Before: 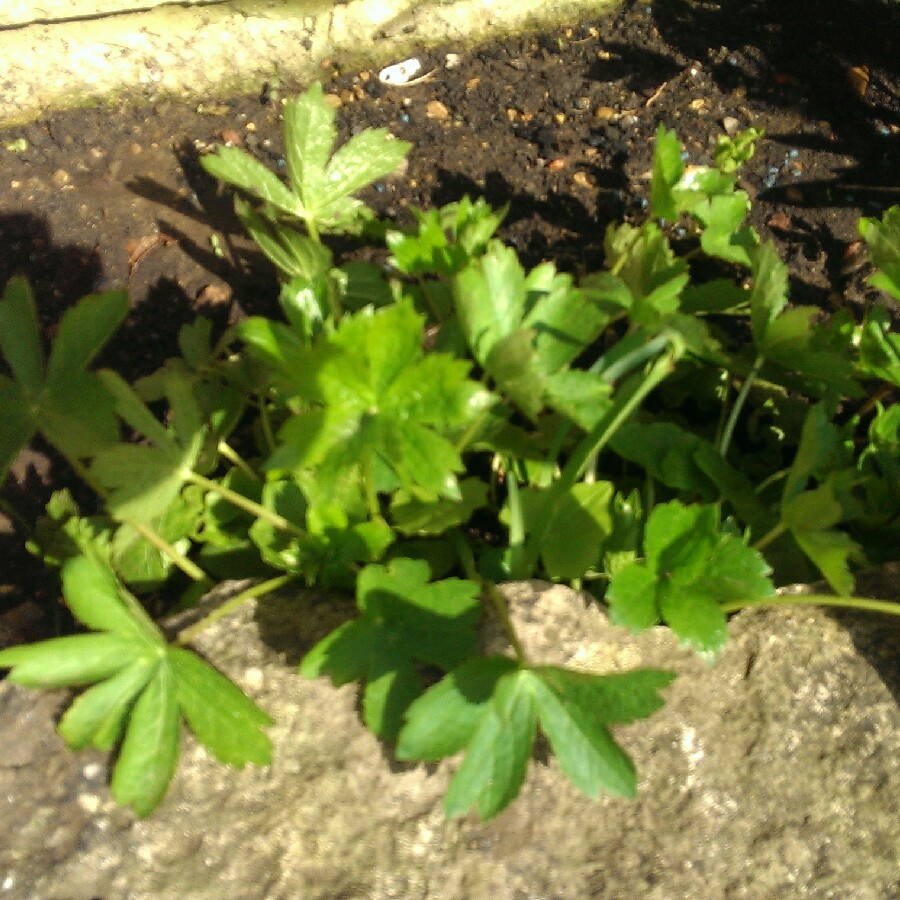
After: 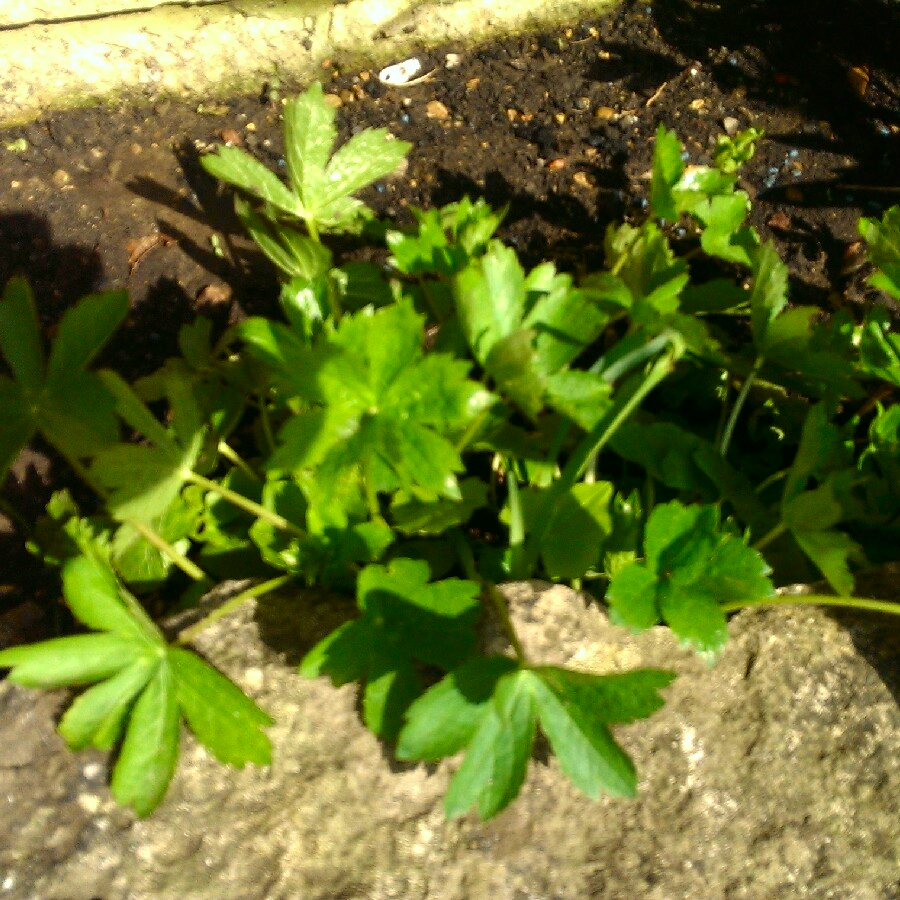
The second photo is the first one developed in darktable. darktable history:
contrast brightness saturation: contrast 0.128, brightness -0.065, saturation 0.164
